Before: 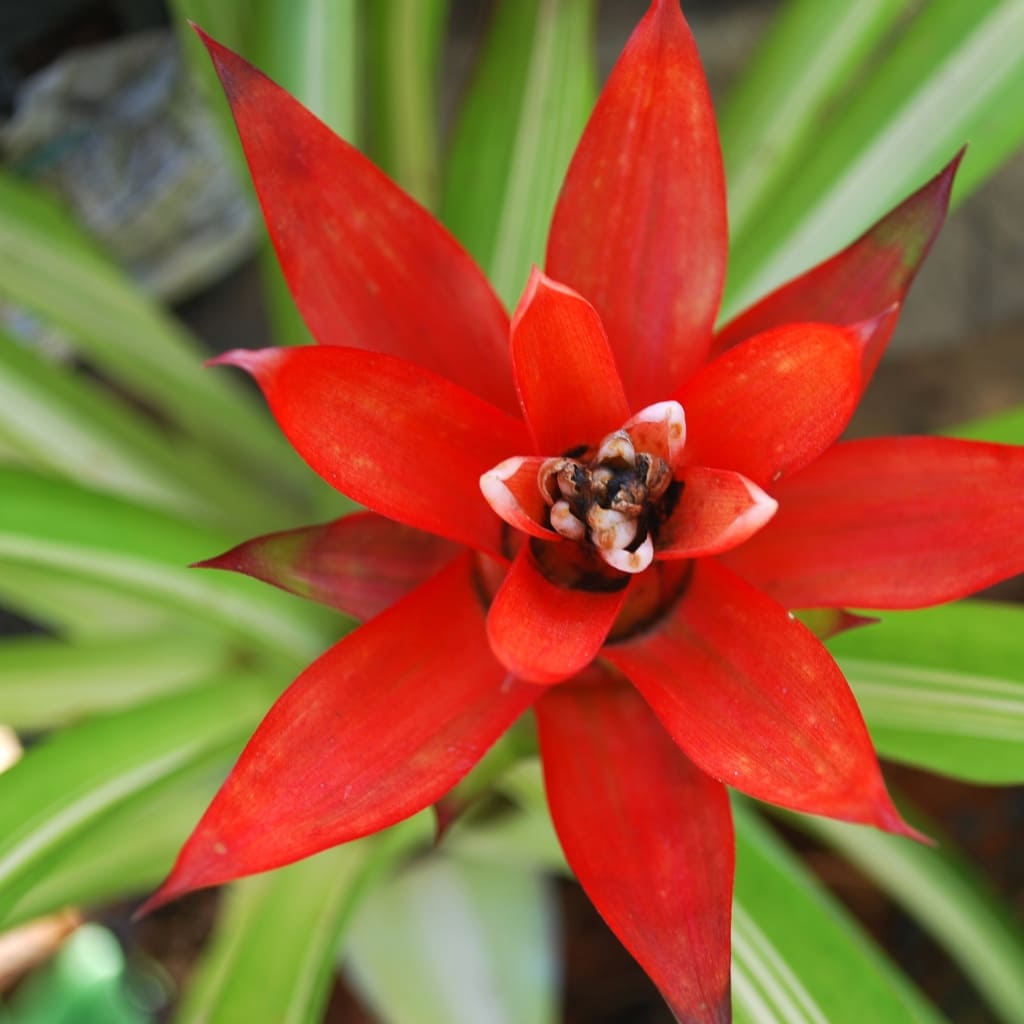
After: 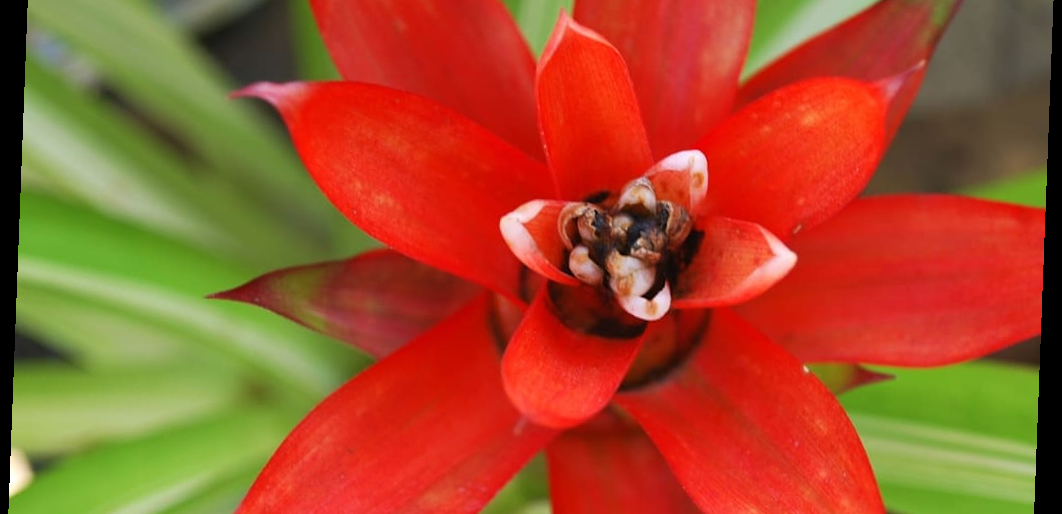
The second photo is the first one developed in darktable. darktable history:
rotate and perspective: rotation 2.17°, automatic cropping off
crop and rotate: top 26.056%, bottom 25.543%
